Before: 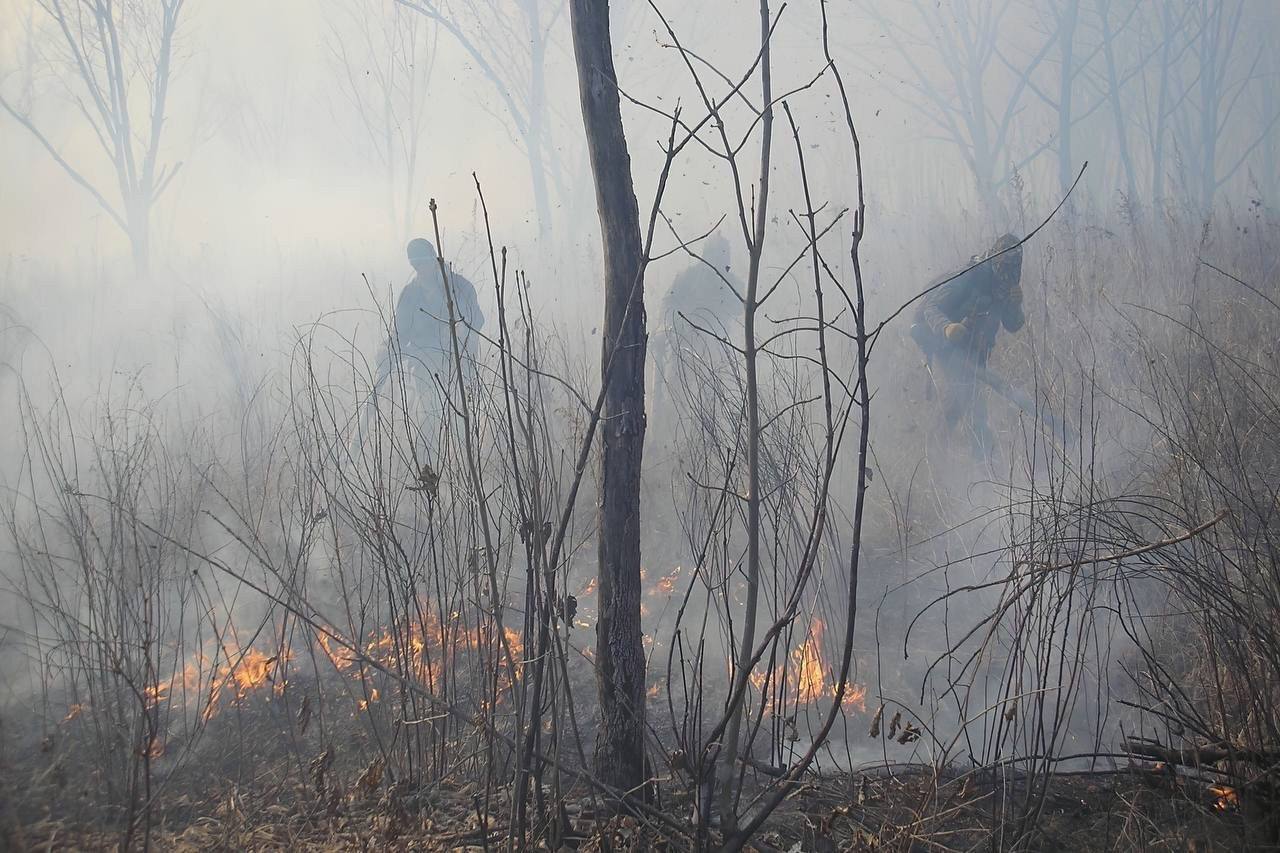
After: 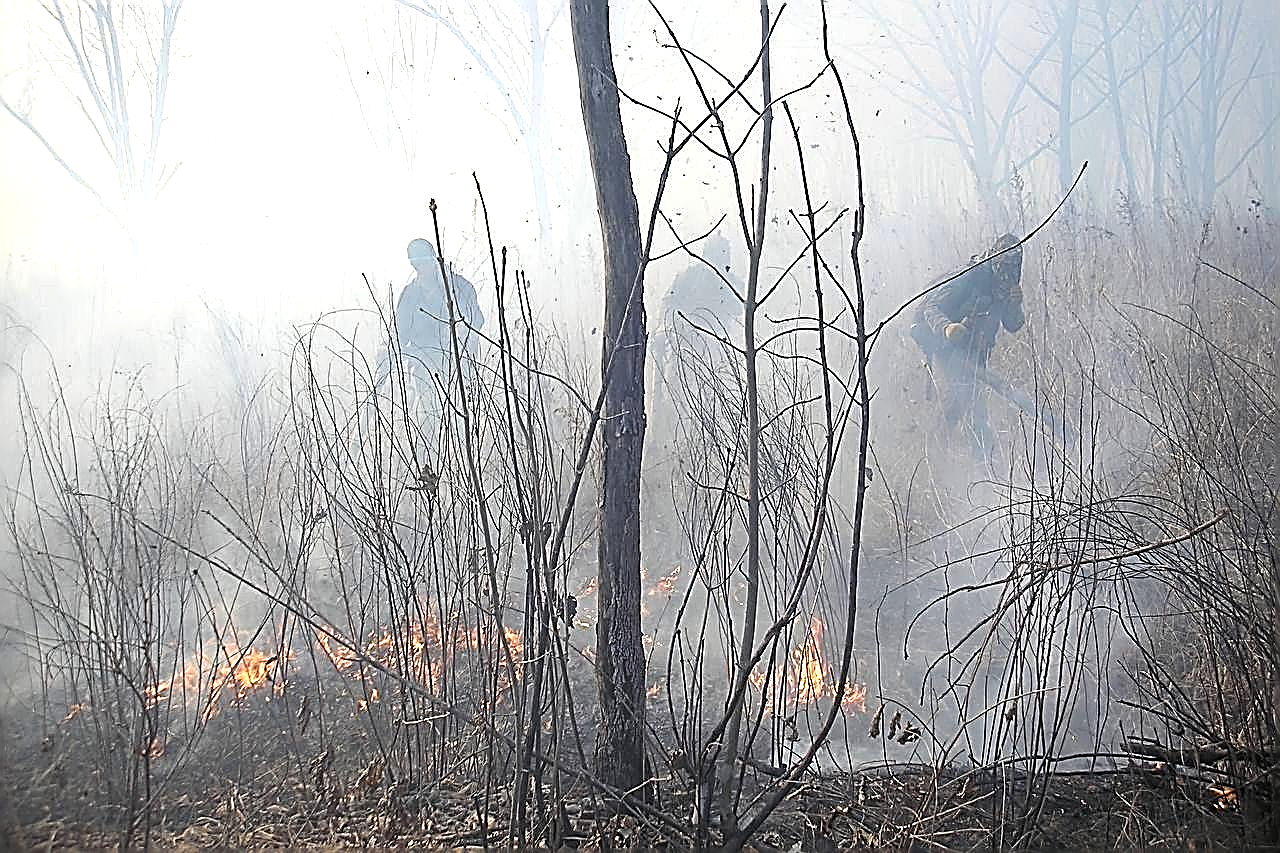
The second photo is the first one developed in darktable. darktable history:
tone equalizer: -8 EV -0.788 EV, -7 EV -0.676 EV, -6 EV -0.63 EV, -5 EV -0.367 EV, -3 EV 0.393 EV, -2 EV 0.6 EV, -1 EV 0.682 EV, +0 EV 0.775 EV
sharpen: amount 1.993
